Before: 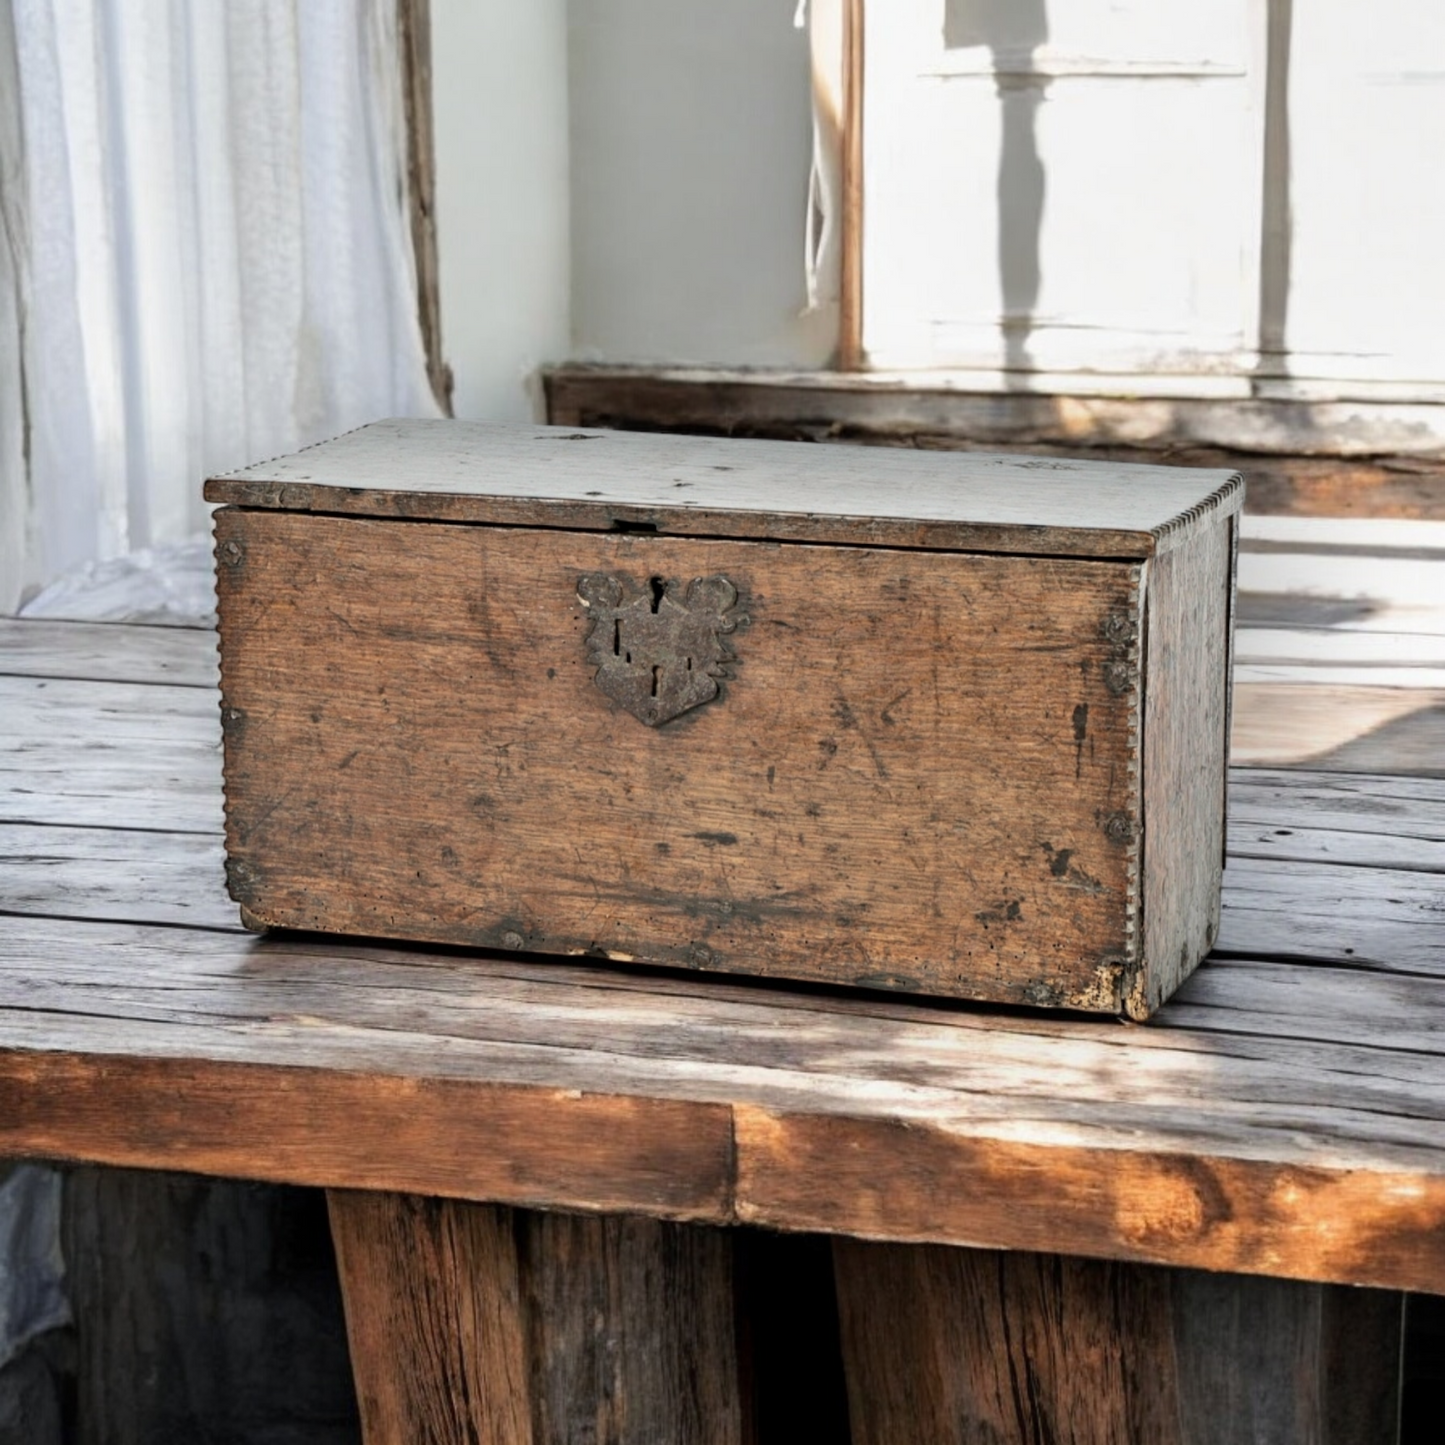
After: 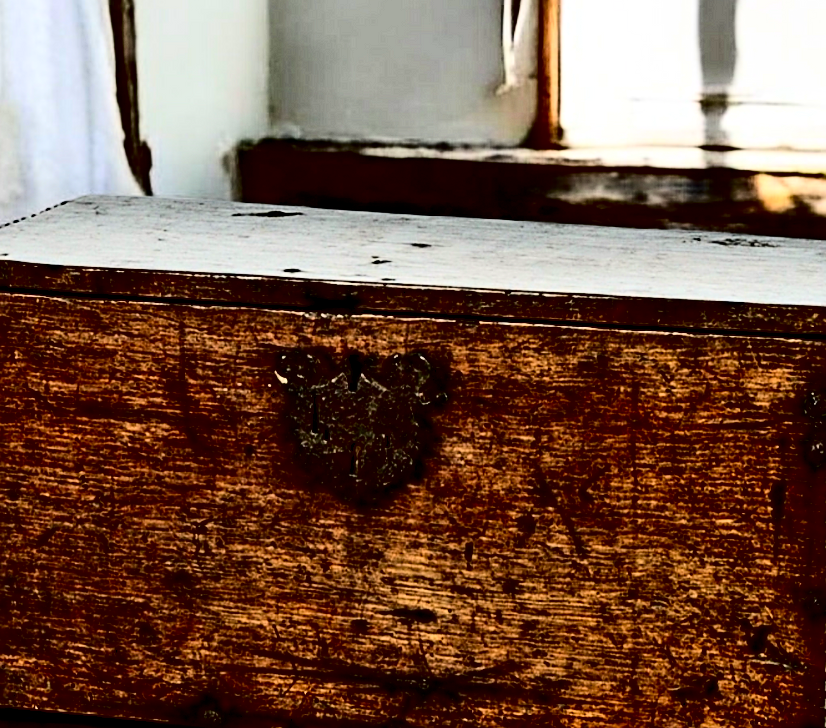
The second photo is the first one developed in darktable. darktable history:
contrast brightness saturation: contrast 0.77, brightness -1, saturation 1
sharpen: on, module defaults
local contrast: highlights 100%, shadows 100%, detail 120%, midtone range 0.2
crop: left 20.932%, top 15.471%, right 21.848%, bottom 34.081%
color balance rgb: on, module defaults
